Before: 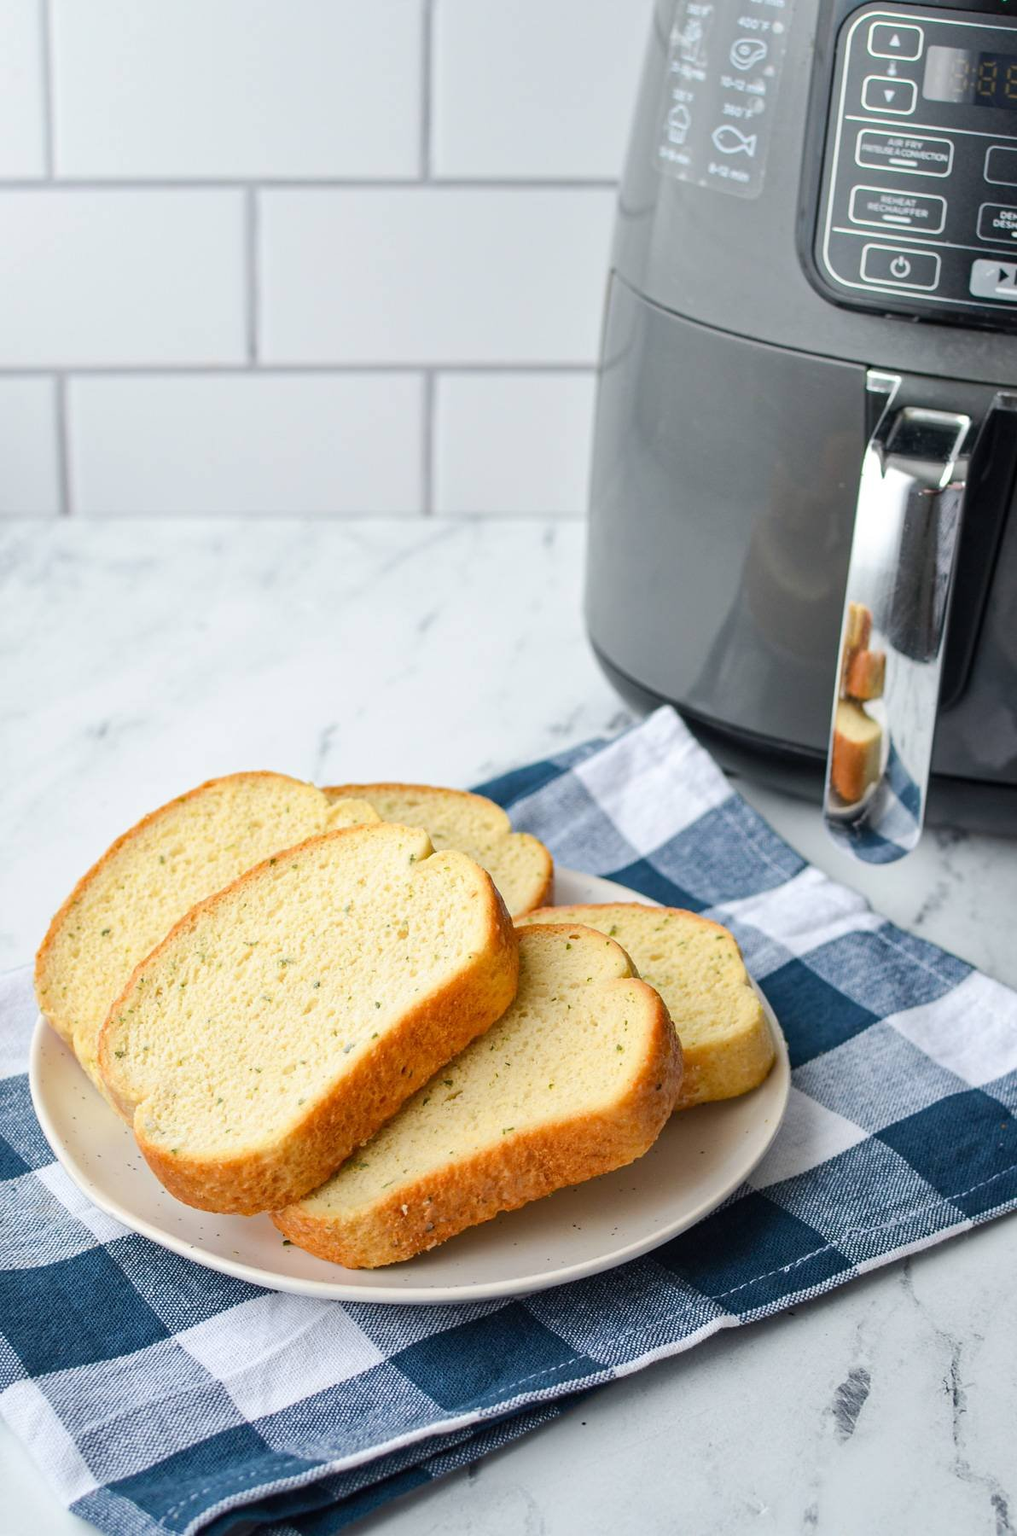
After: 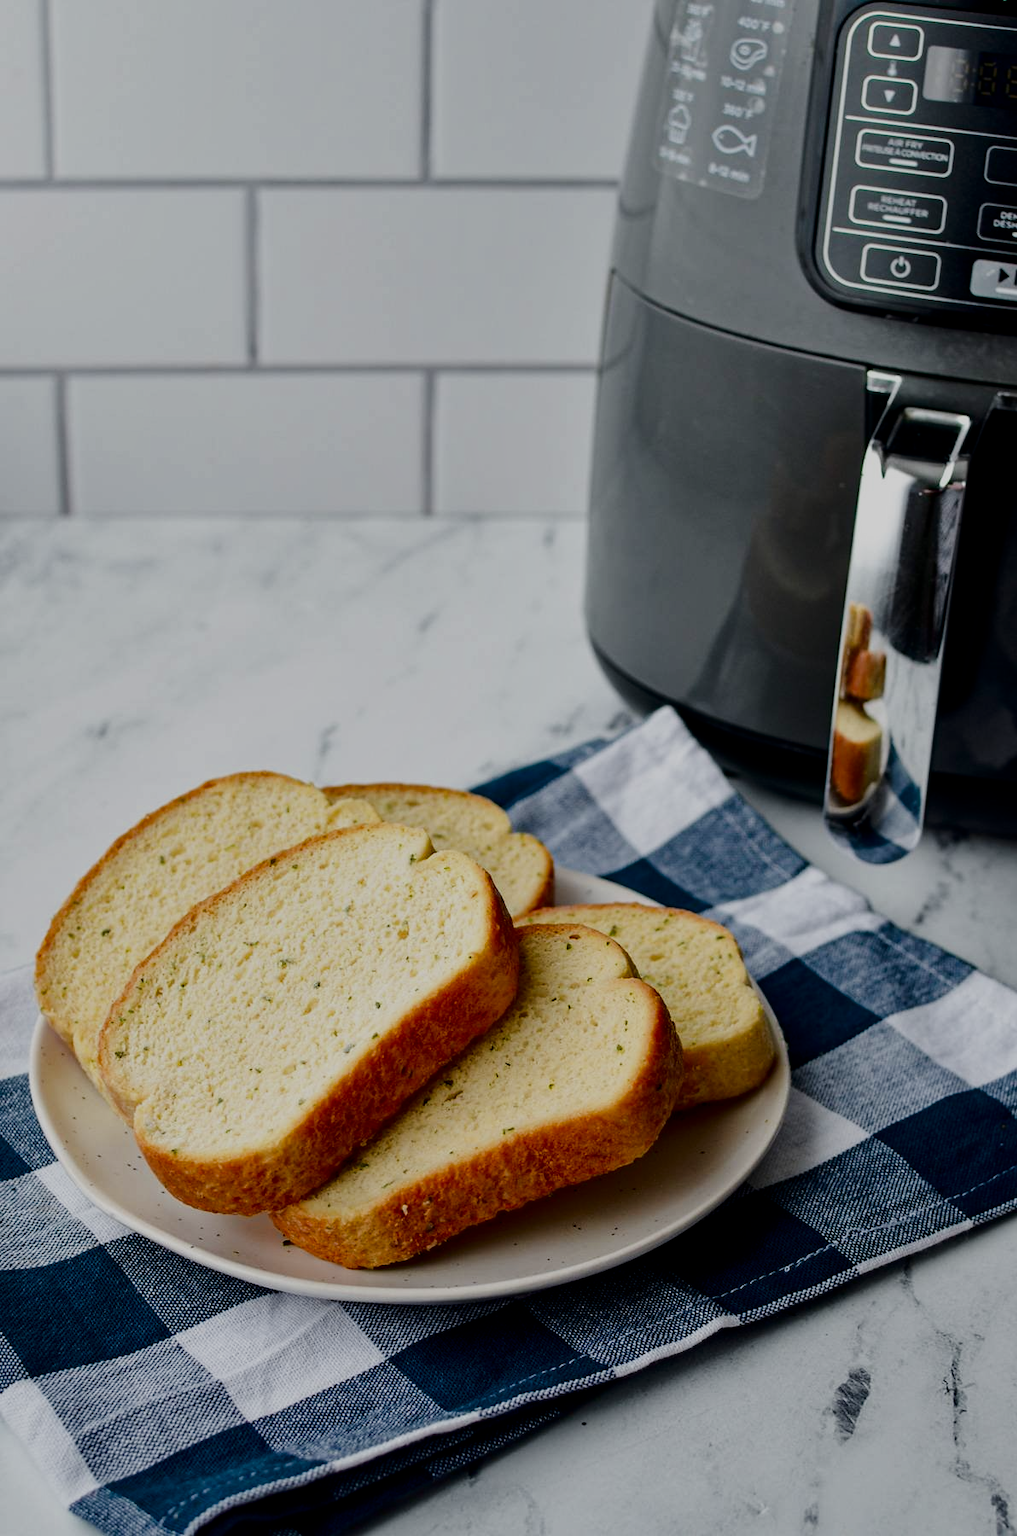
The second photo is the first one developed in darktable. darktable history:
contrast brightness saturation: brightness -0.518
shadows and highlights: shadows 20.81, highlights -37.31, soften with gaussian
filmic rgb: black relative exposure -5.05 EV, white relative exposure 3.97 EV, hardness 2.87, contrast 1.299, highlights saturation mix -30.67%
